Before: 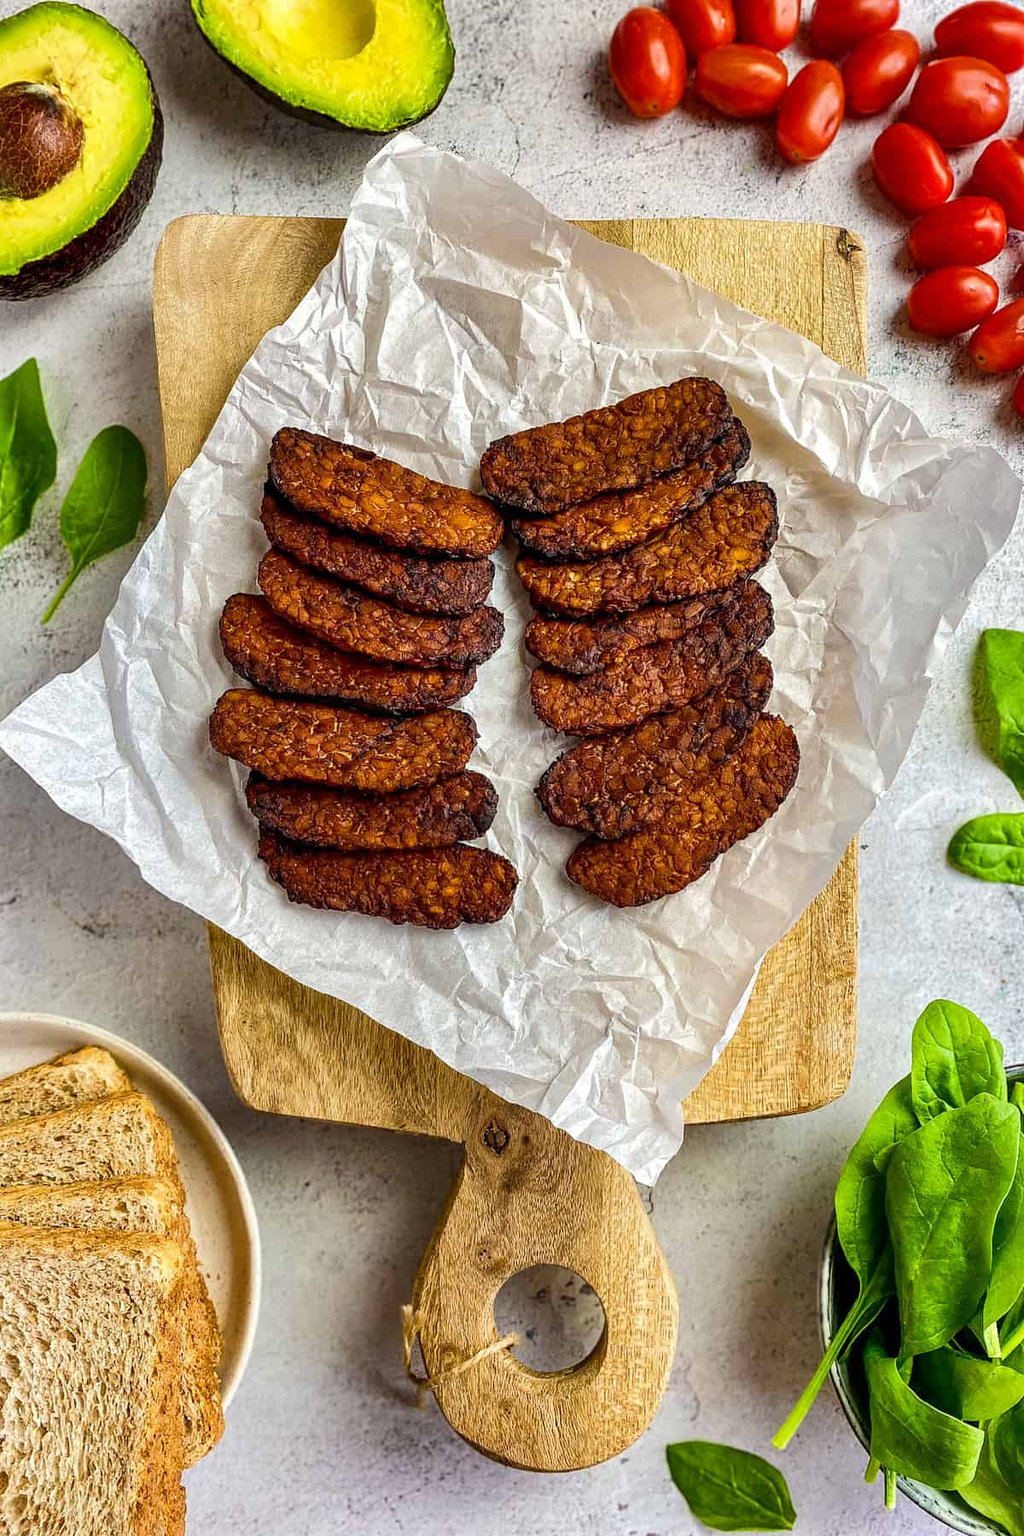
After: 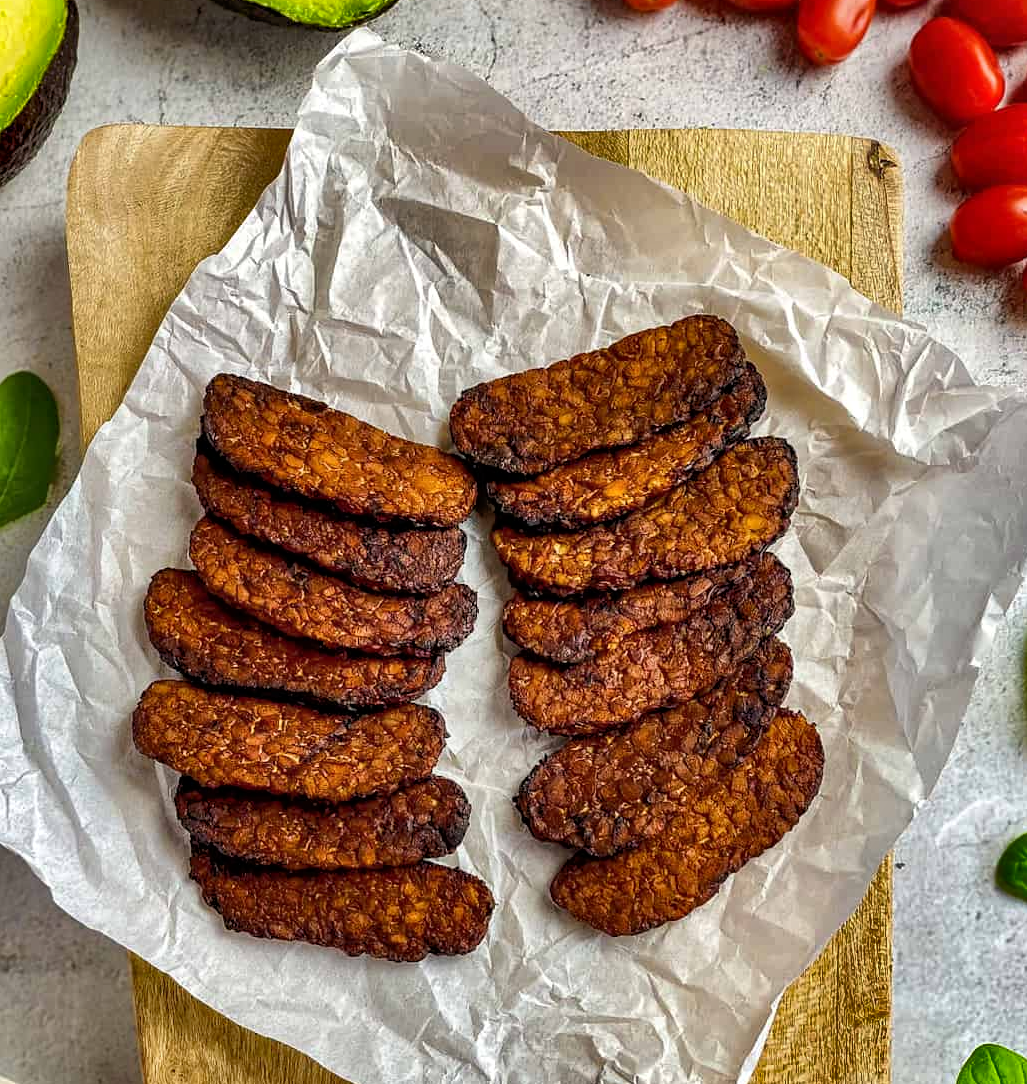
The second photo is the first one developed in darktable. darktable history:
crop and rotate: left 9.47%, top 7.103%, right 4.931%, bottom 32.655%
tone equalizer: -8 EV -1.81 EV, -7 EV -1.16 EV, -6 EV -1.59 EV
shadows and highlights: white point adjustment 0.108, highlights -69.01, soften with gaussian
